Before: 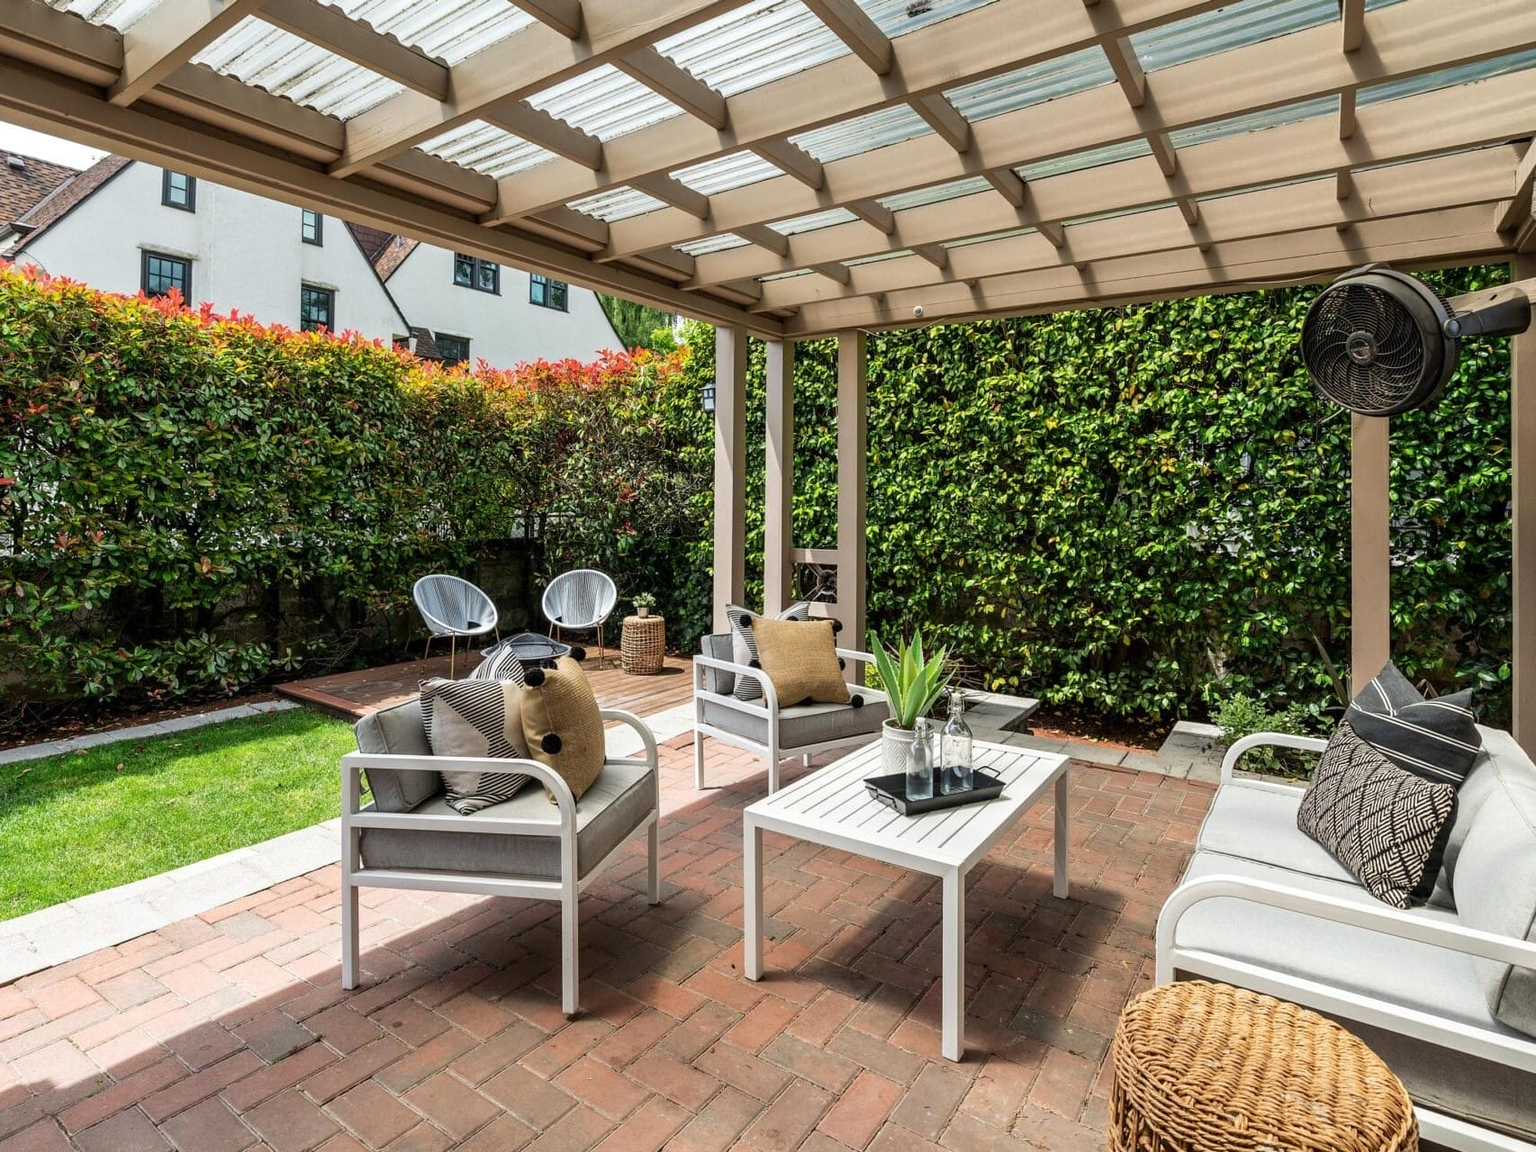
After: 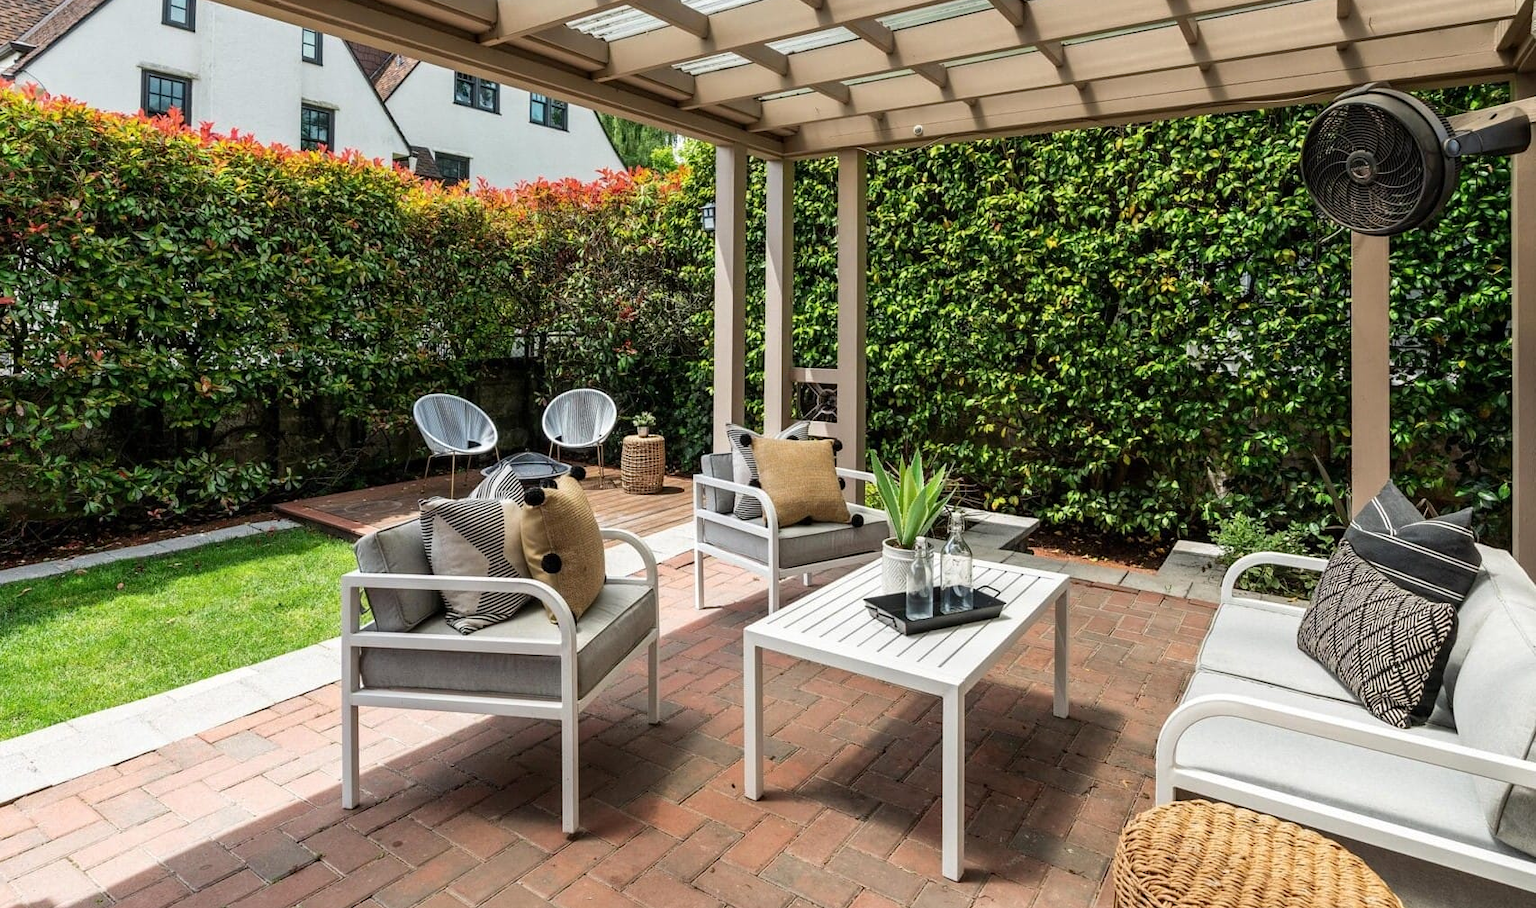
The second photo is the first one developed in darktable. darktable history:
crop and rotate: top 15.718%, bottom 5.436%
